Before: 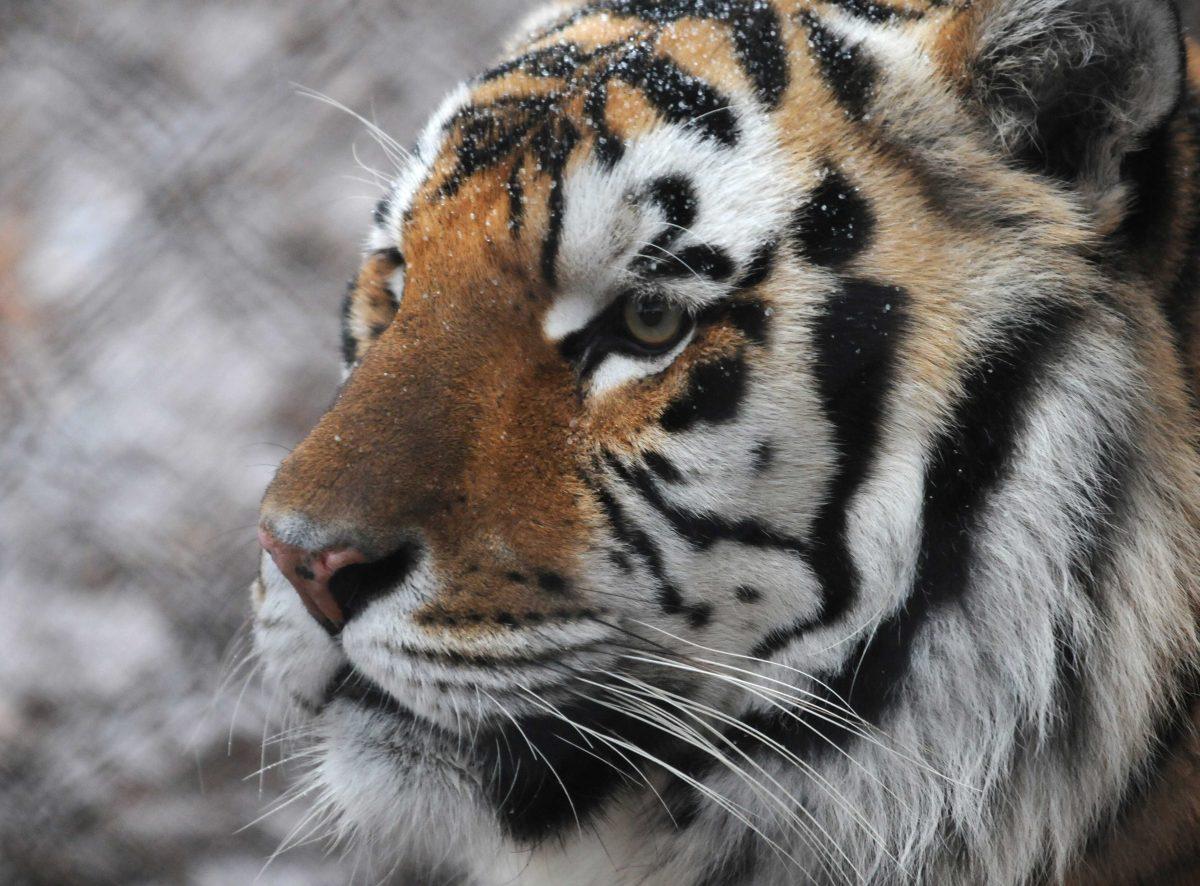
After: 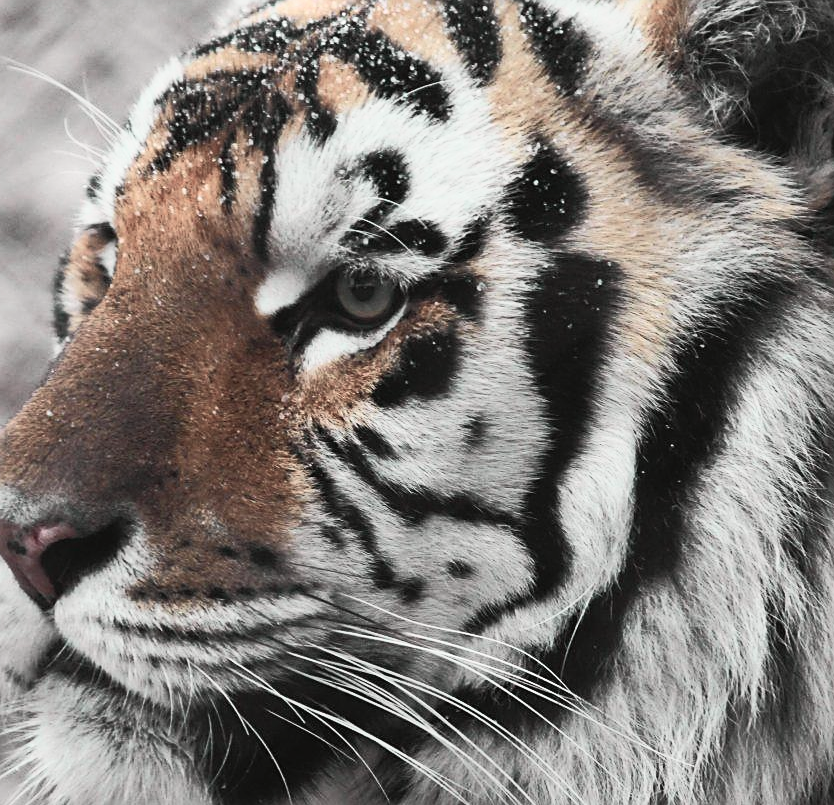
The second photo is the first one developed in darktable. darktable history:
crop and rotate: left 24.034%, top 2.838%, right 6.406%, bottom 6.299%
tone curve: curves: ch0 [(0, 0.026) (0.172, 0.194) (0.398, 0.437) (0.469, 0.544) (0.612, 0.741) (0.845, 0.926) (1, 0.968)]; ch1 [(0, 0) (0.437, 0.453) (0.472, 0.467) (0.502, 0.502) (0.531, 0.537) (0.574, 0.583) (0.617, 0.64) (0.699, 0.749) (0.859, 0.919) (1, 1)]; ch2 [(0, 0) (0.33, 0.301) (0.421, 0.443) (0.476, 0.502) (0.511, 0.504) (0.553, 0.55) (0.595, 0.586) (0.664, 0.664) (1, 1)], color space Lab, independent channels, preserve colors none
sharpen: on, module defaults
color balance: input saturation 100.43%, contrast fulcrum 14.22%, output saturation 70.41%
